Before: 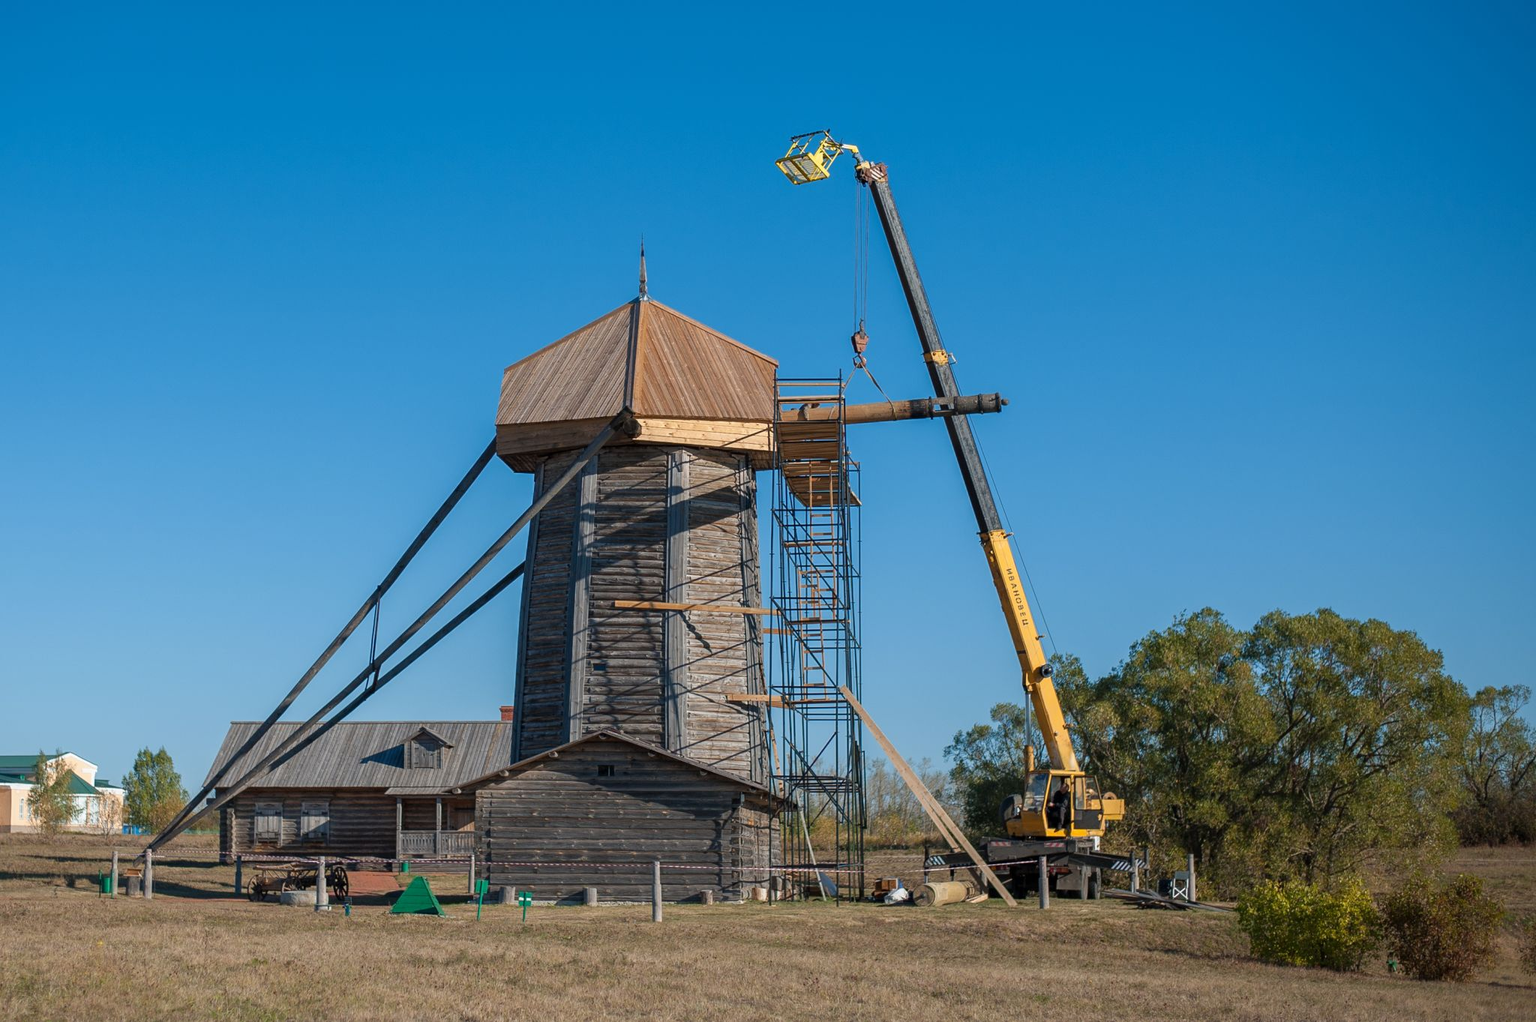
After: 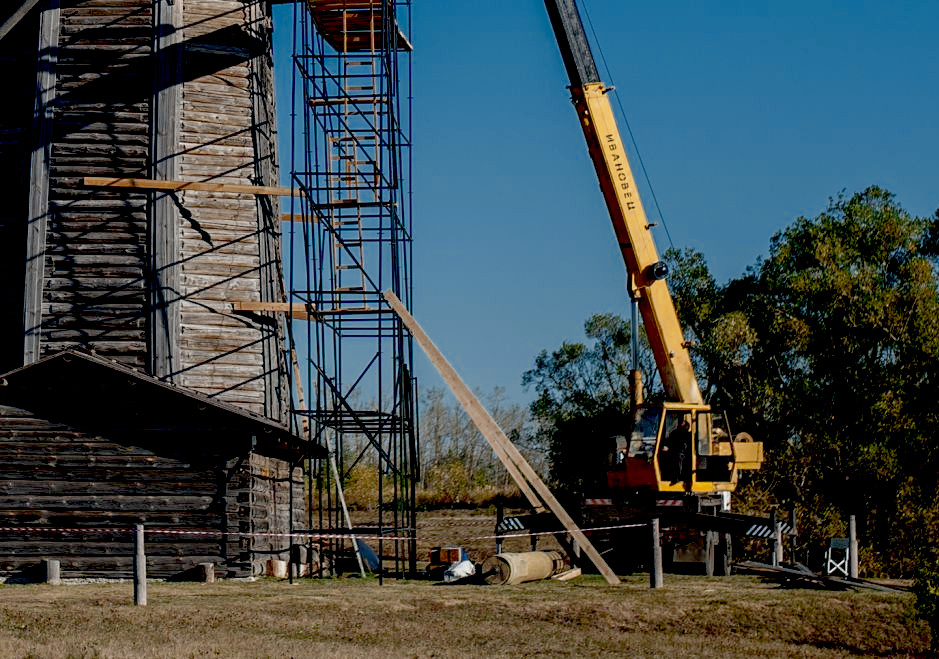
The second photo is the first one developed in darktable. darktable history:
crop: left 35.976%, top 45.819%, right 18.162%, bottom 5.807%
exposure: black level correction 0.056, compensate highlight preservation false
color zones: curves: ch0 [(0, 0.5) (0.125, 0.4) (0.25, 0.5) (0.375, 0.4) (0.5, 0.4) (0.625, 0.35) (0.75, 0.35) (0.875, 0.5)]; ch1 [(0, 0.35) (0.125, 0.45) (0.25, 0.35) (0.375, 0.35) (0.5, 0.35) (0.625, 0.35) (0.75, 0.45) (0.875, 0.35)]; ch2 [(0, 0.6) (0.125, 0.5) (0.25, 0.5) (0.375, 0.6) (0.5, 0.6) (0.625, 0.5) (0.75, 0.5) (0.875, 0.5)]
